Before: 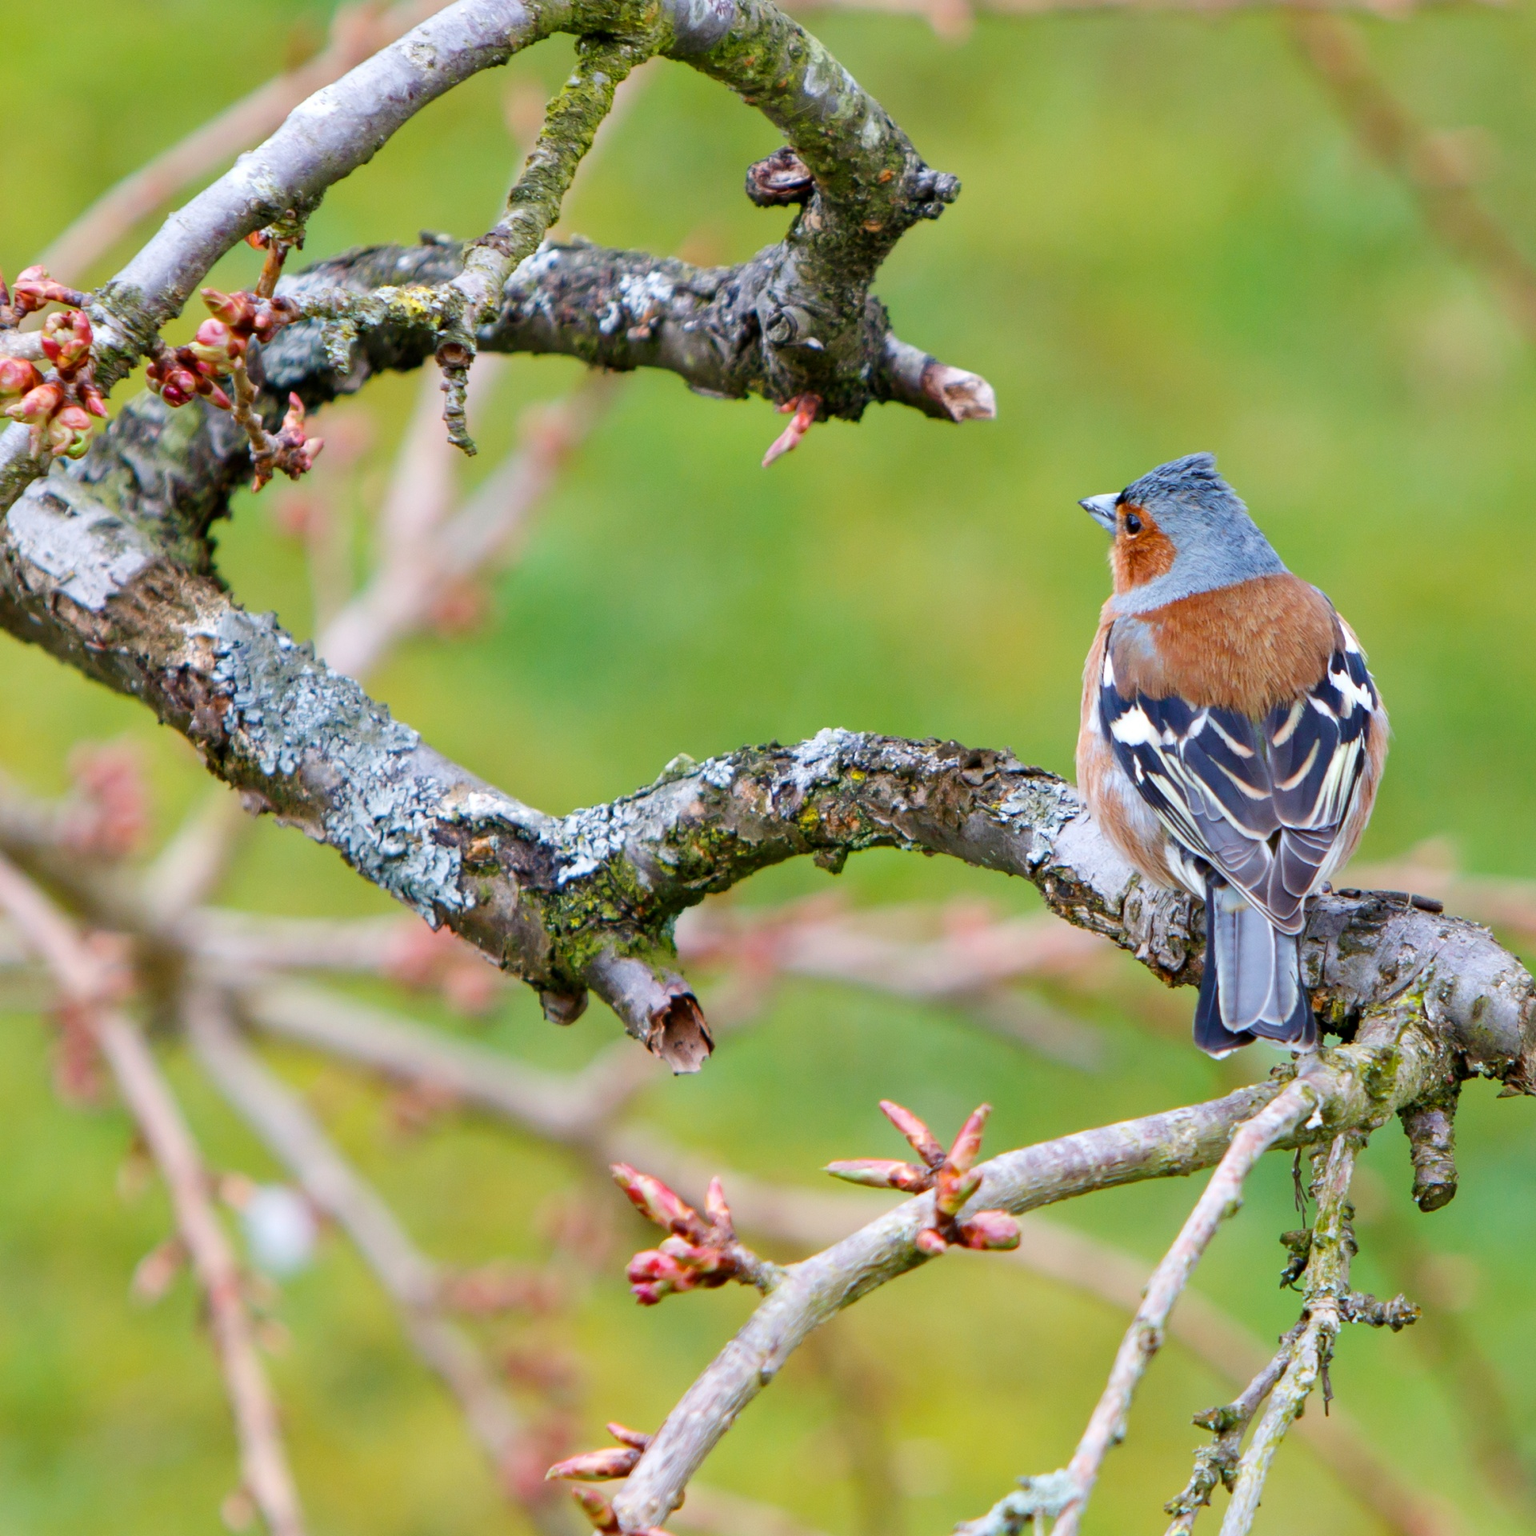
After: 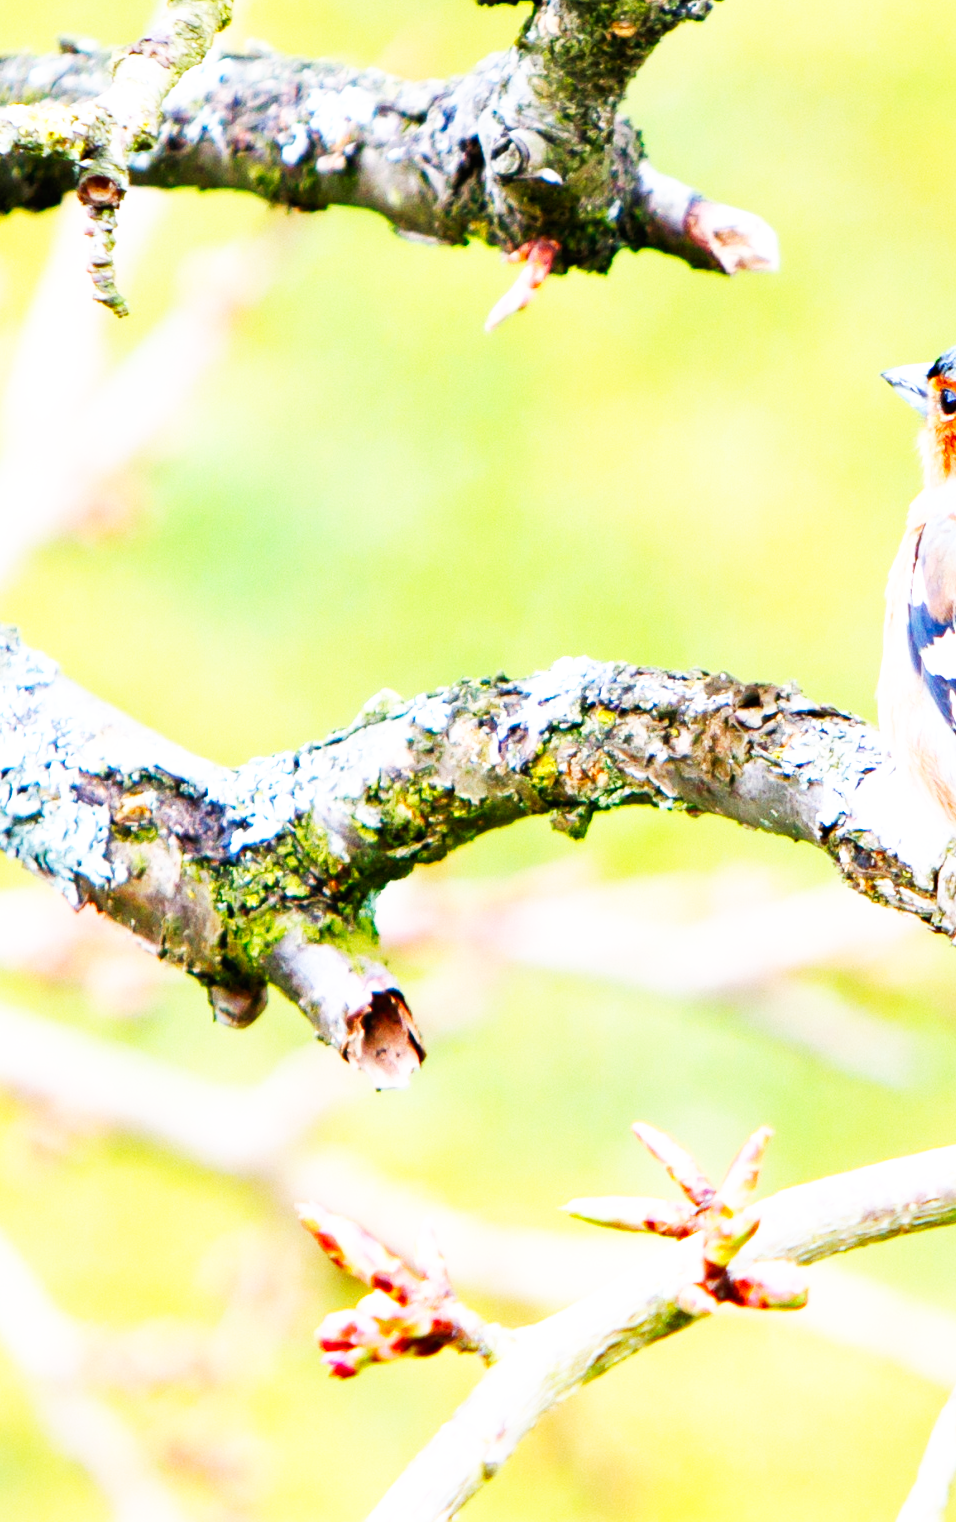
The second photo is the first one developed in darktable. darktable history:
exposure: black level correction 0, exposure 0.692 EV, compensate highlight preservation false
base curve: curves: ch0 [(0, 0) (0.007, 0.004) (0.027, 0.03) (0.046, 0.07) (0.207, 0.54) (0.442, 0.872) (0.673, 0.972) (1, 1)], preserve colors none
crop and rotate: angle 0.023°, left 24.362%, top 13.192%, right 25.825%, bottom 7.479%
